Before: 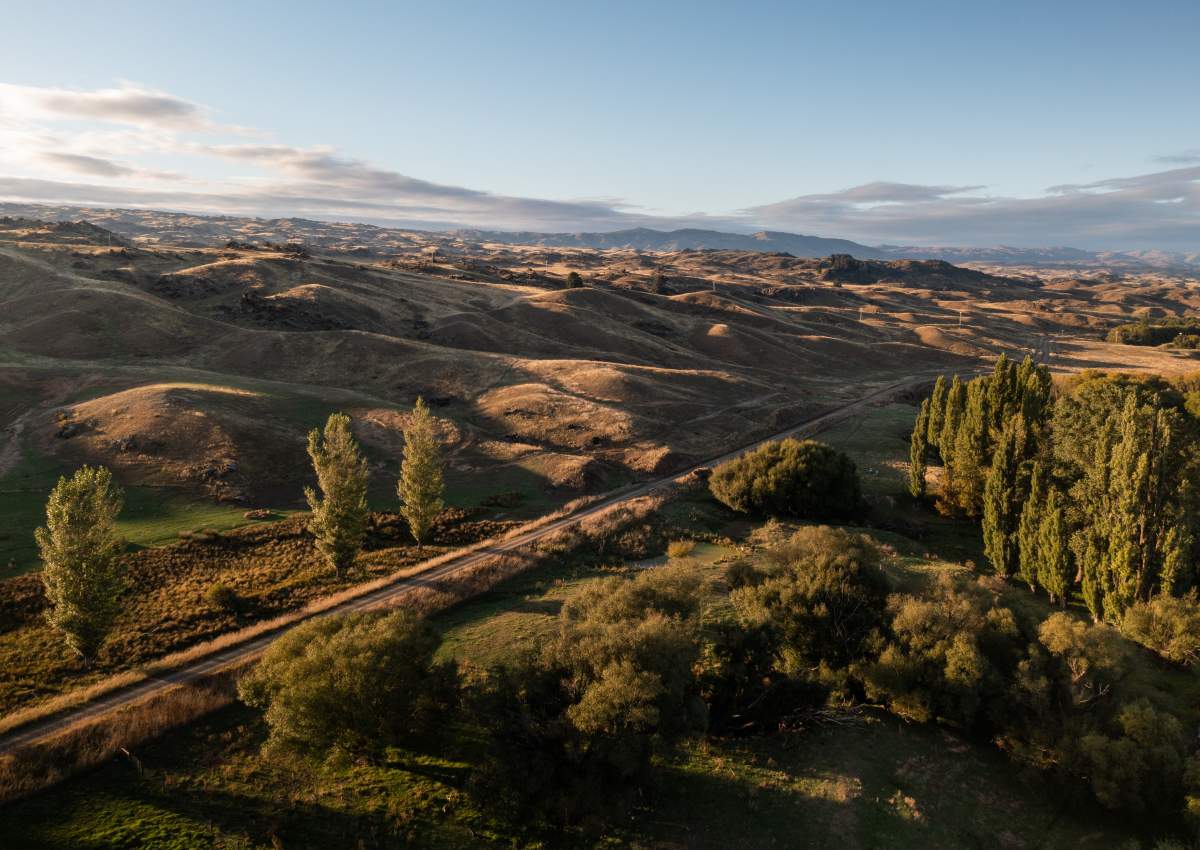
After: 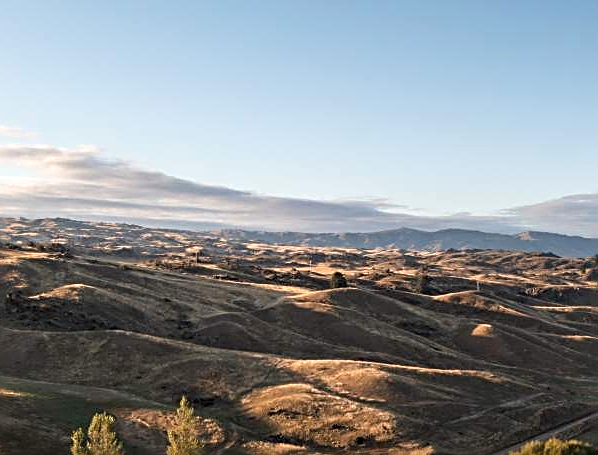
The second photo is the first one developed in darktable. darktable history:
sharpen: radius 2.607, amount 0.697
exposure: exposure 0.252 EV, compensate exposure bias true, compensate highlight preservation false
crop: left 19.724%, right 30.393%, bottom 46.467%
